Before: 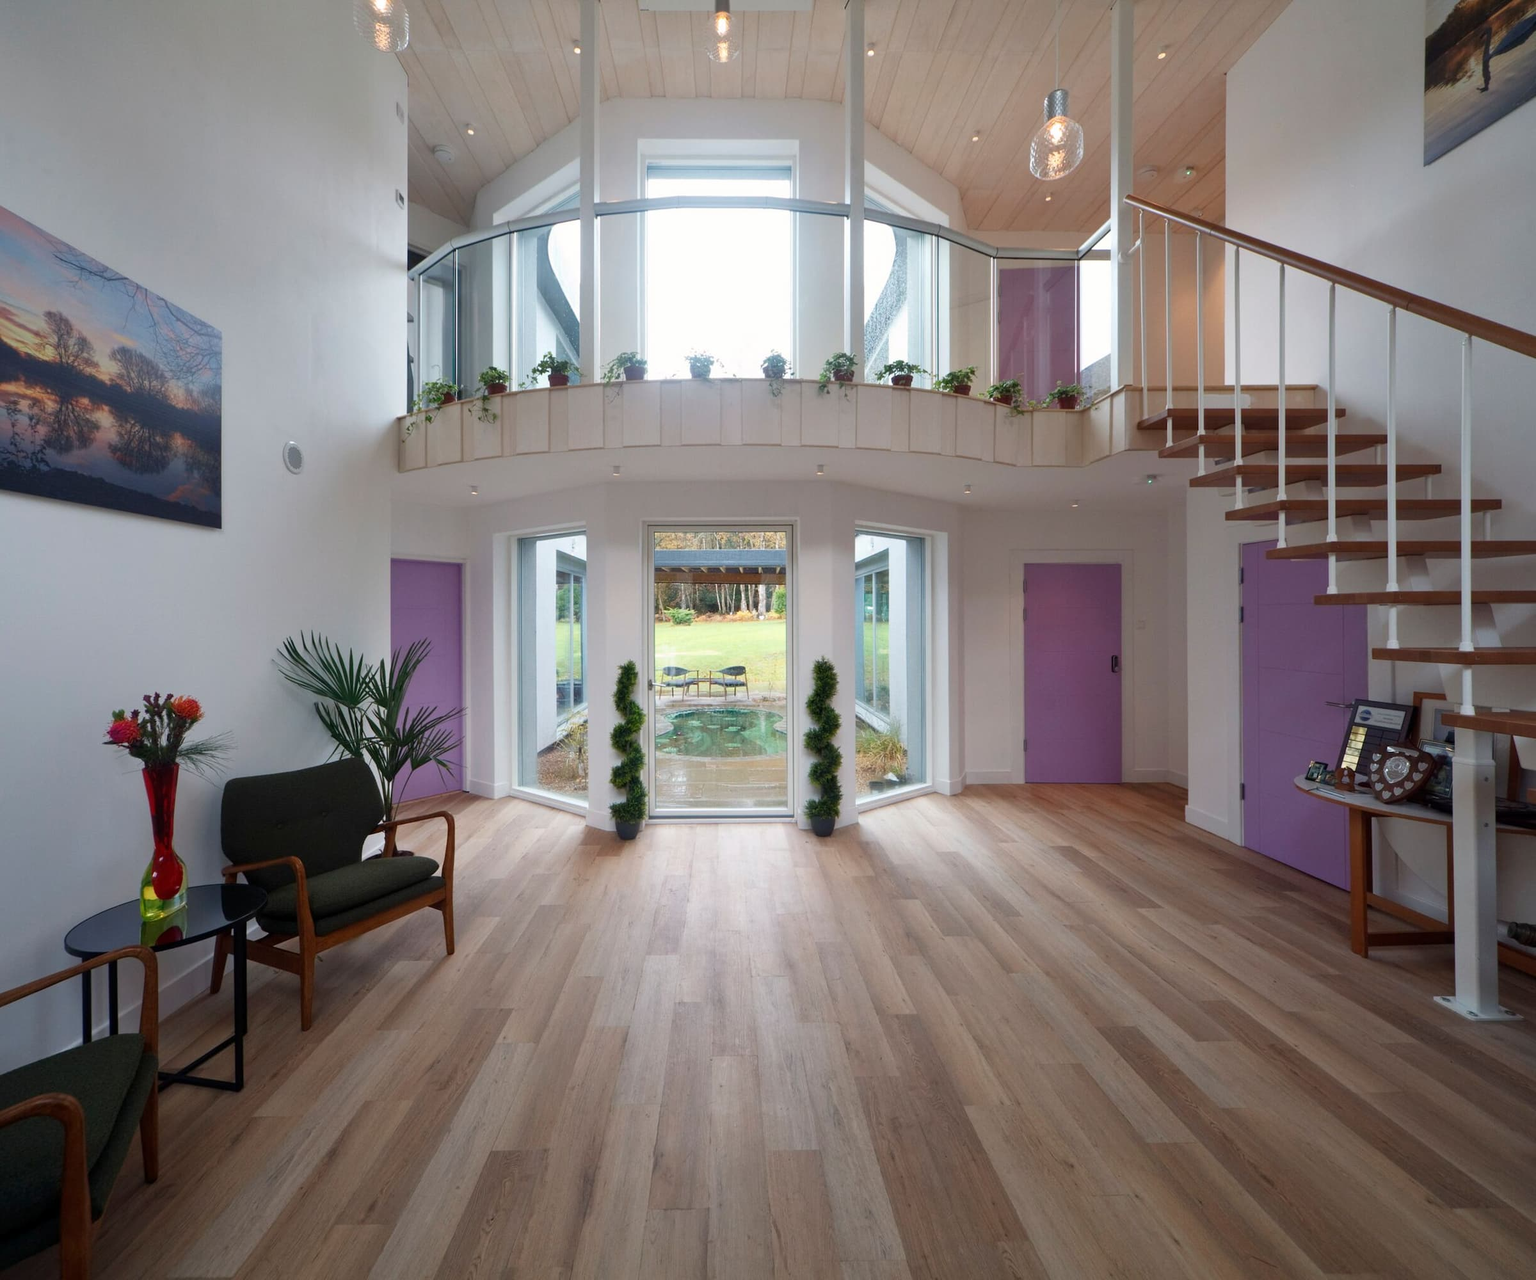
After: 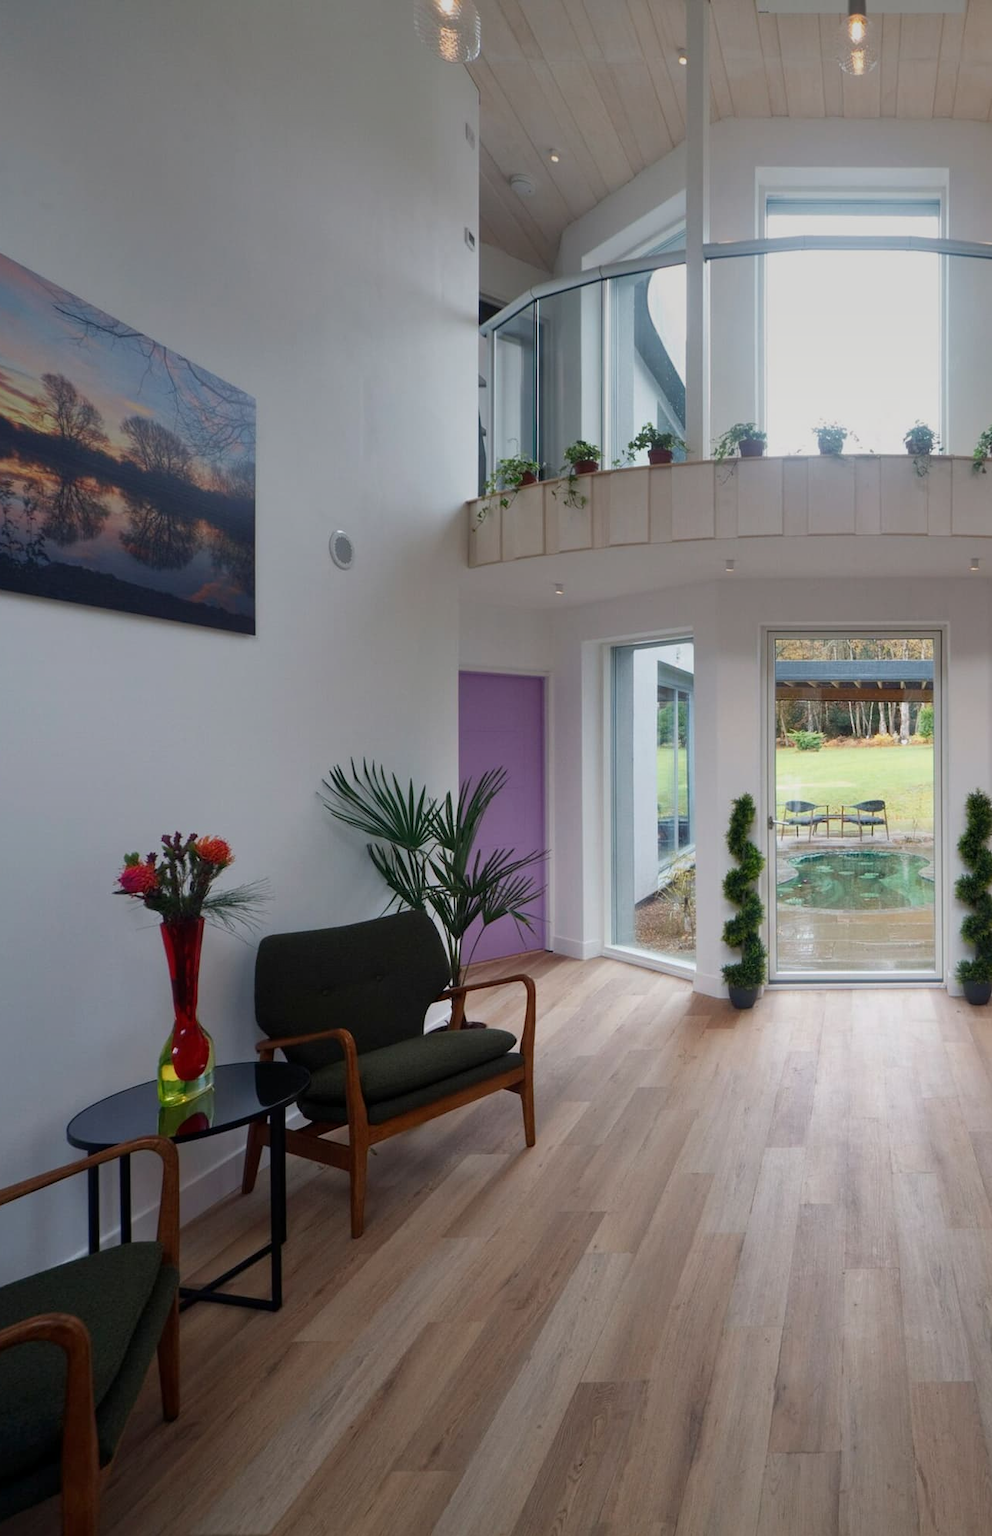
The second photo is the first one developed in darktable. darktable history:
graduated density: on, module defaults
crop: left 0.587%, right 45.588%, bottom 0.086%
